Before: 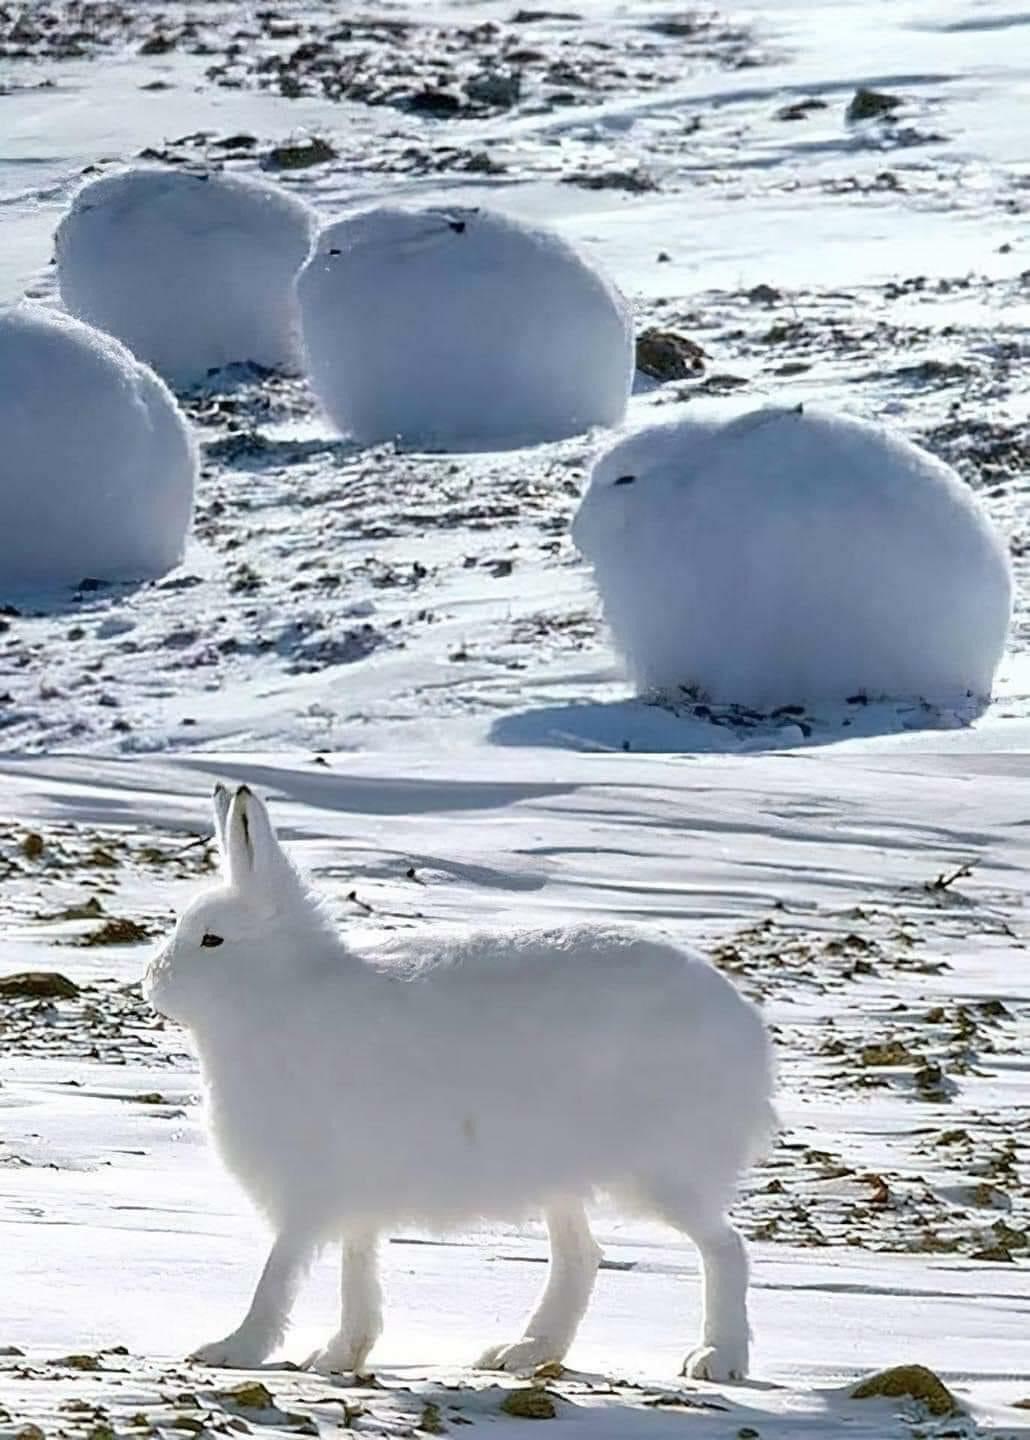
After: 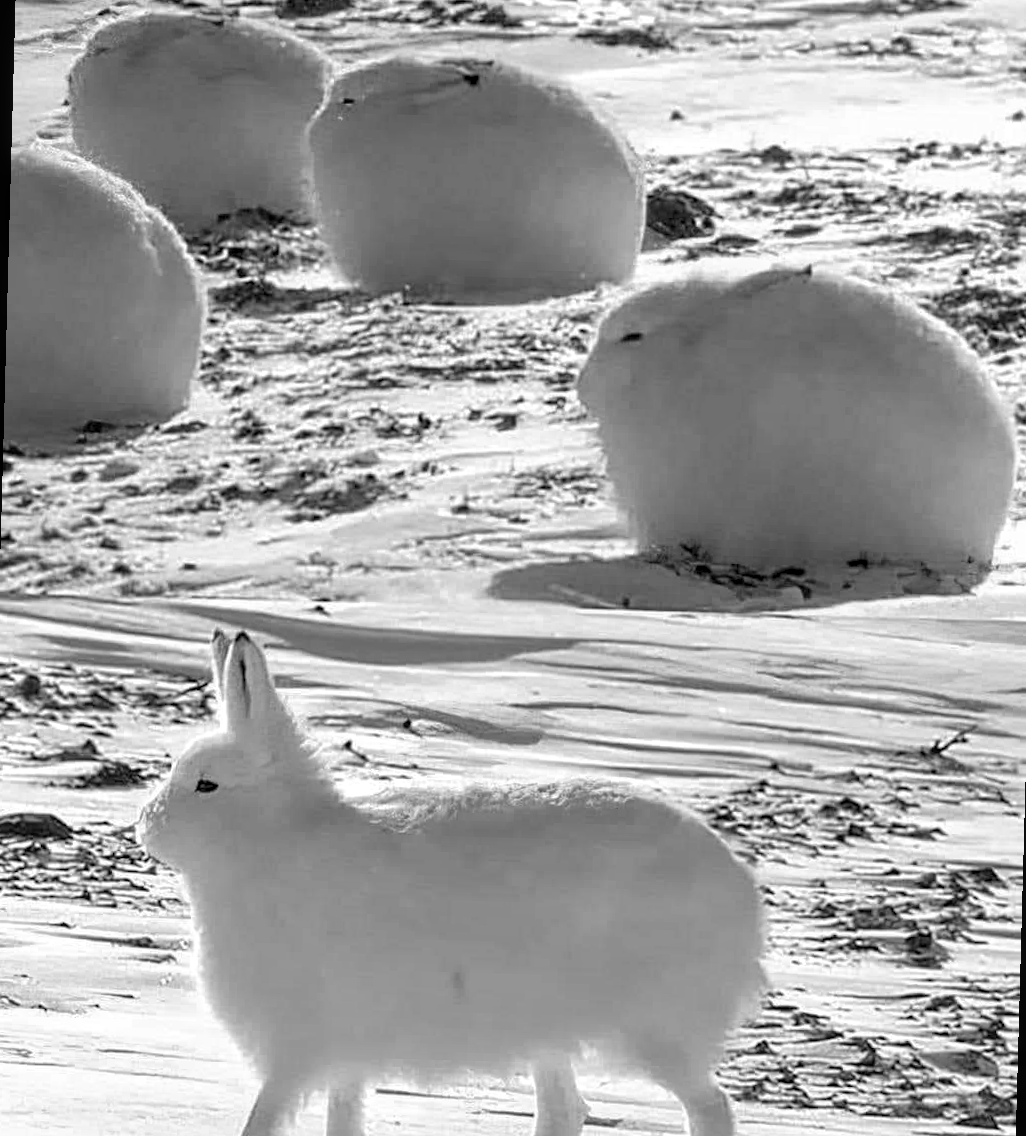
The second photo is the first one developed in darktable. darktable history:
monochrome: a -35.87, b 49.73, size 1.7
crop: top 7.625%, bottom 8.027%
rotate and perspective: rotation 1.57°, crop left 0.018, crop right 0.982, crop top 0.039, crop bottom 0.961
local contrast: highlights 99%, shadows 86%, detail 160%, midtone range 0.2
